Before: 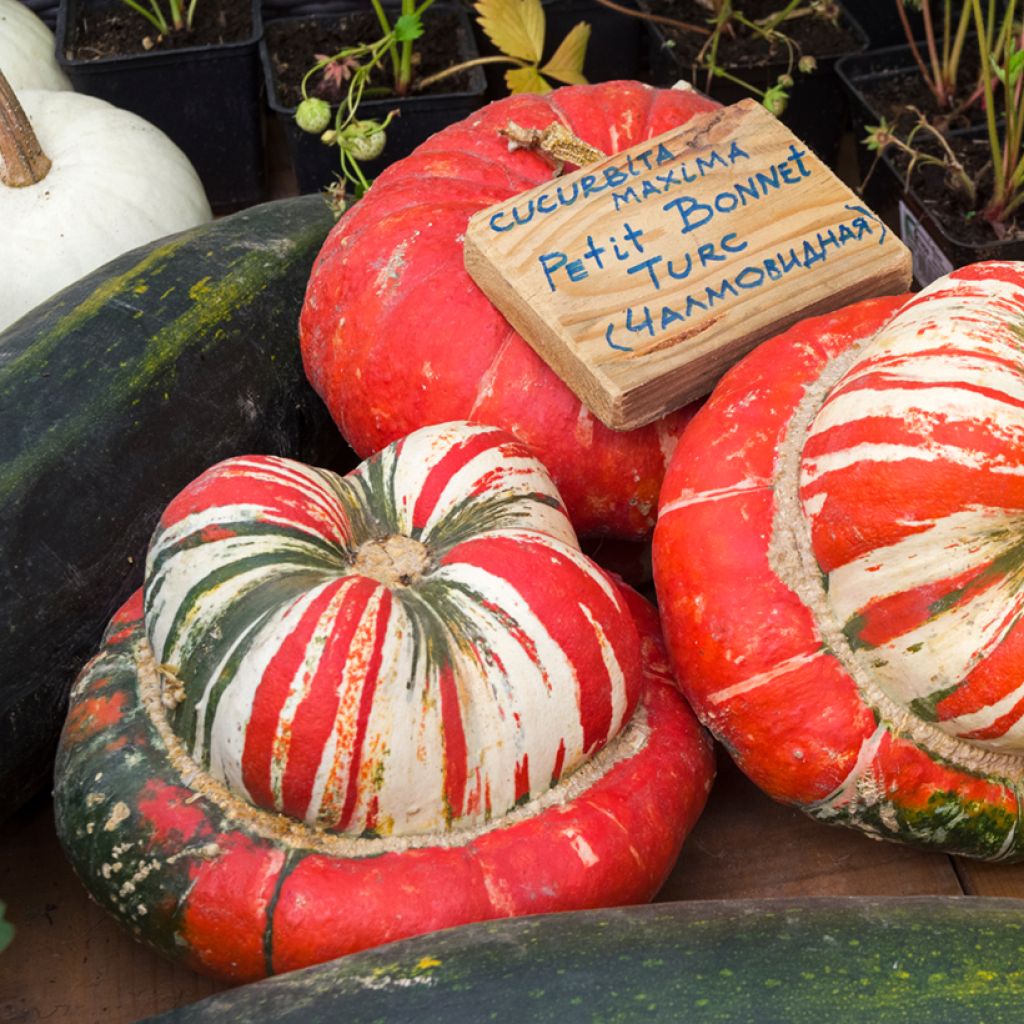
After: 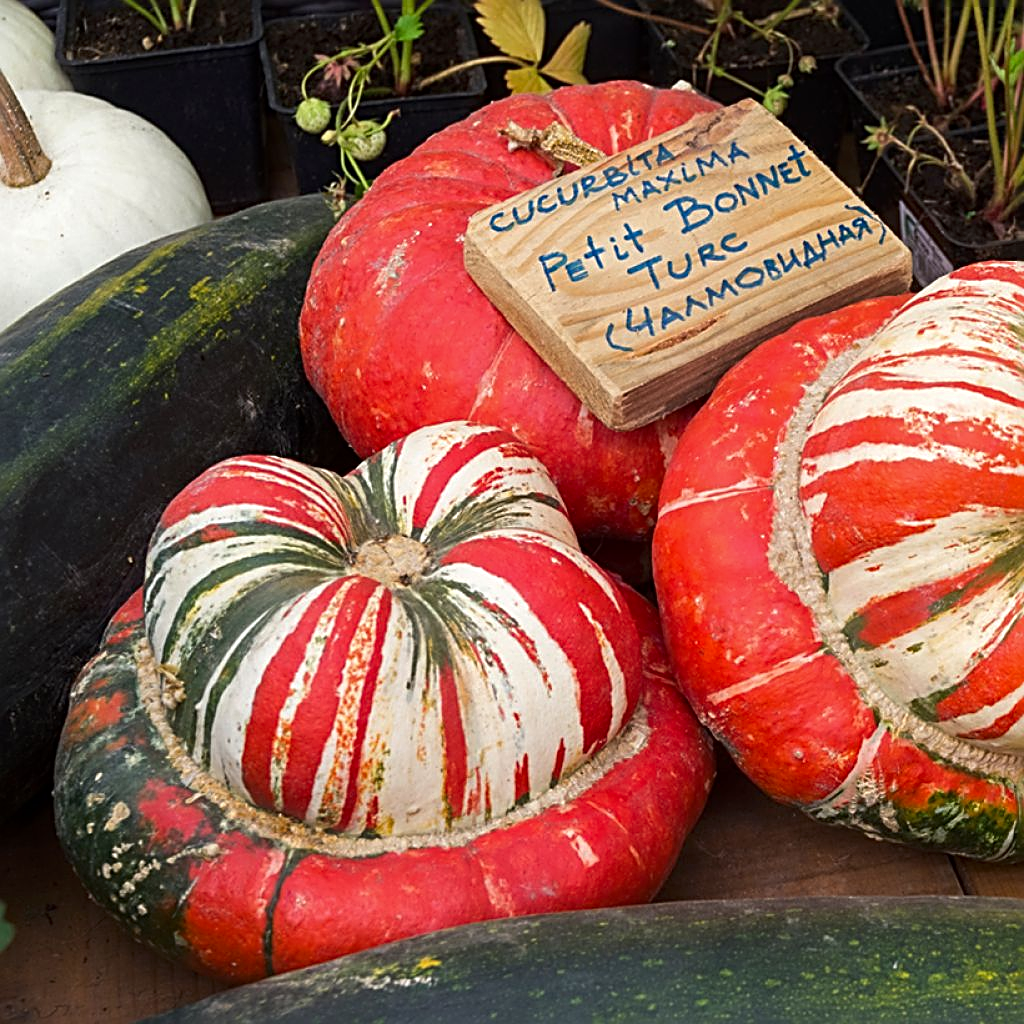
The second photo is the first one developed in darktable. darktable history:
sharpen: radius 2.676, amount 0.669
contrast brightness saturation: contrast 0.03, brightness -0.04
